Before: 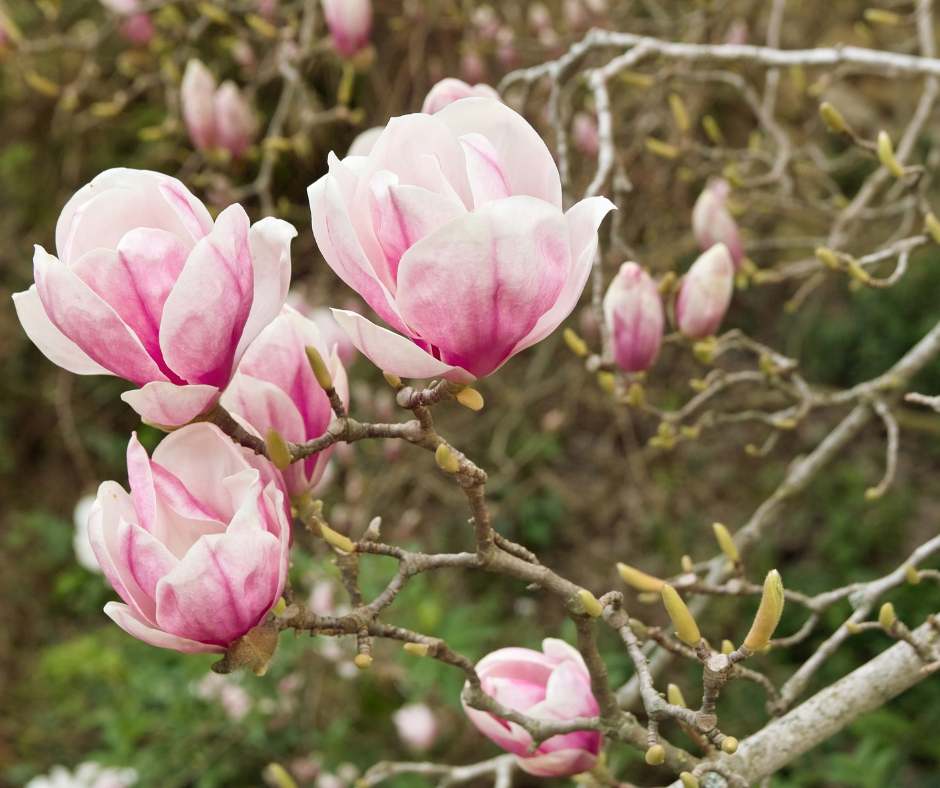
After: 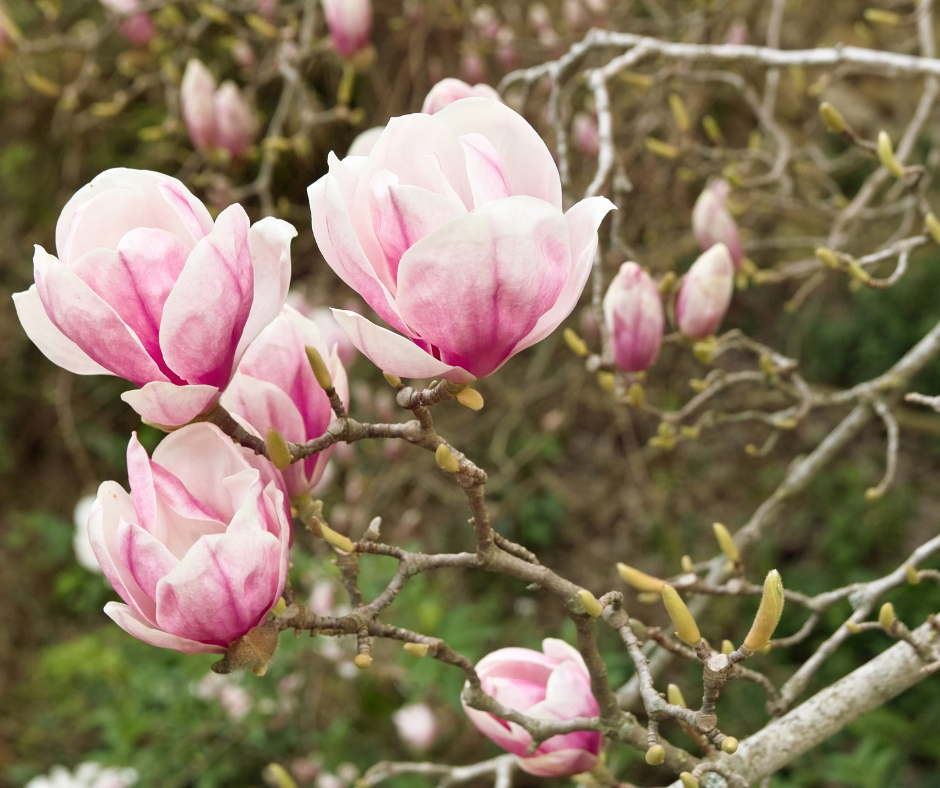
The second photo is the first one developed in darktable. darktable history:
shadows and highlights: shadows -0.309, highlights 39.56
